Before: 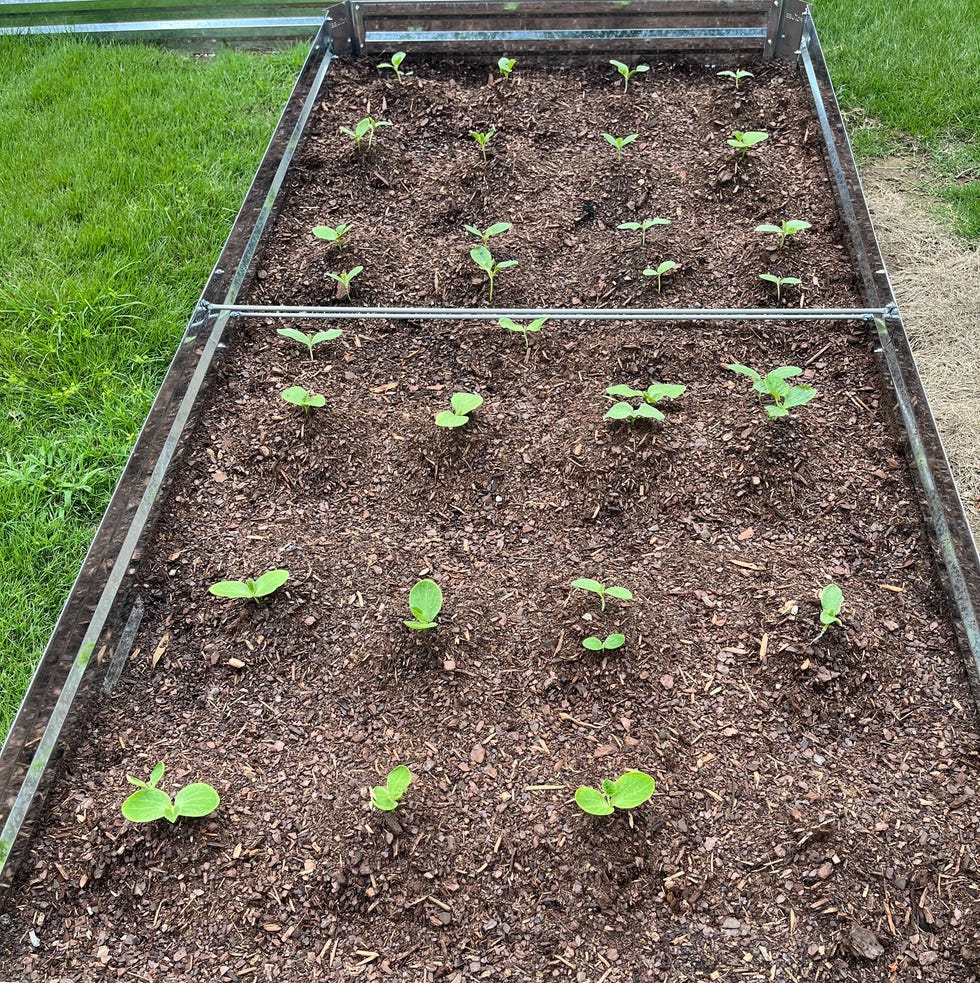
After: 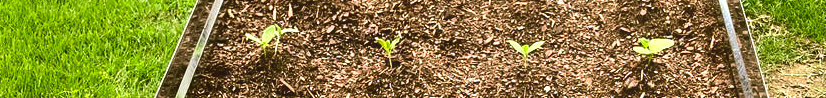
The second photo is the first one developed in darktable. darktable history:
crop and rotate: left 9.644%, top 9.491%, right 6.021%, bottom 80.509%
bloom: size 13.65%, threshold 98.39%, strength 4.82%
color correction: highlights a* 8.98, highlights b* 15.09, shadows a* -0.49, shadows b* 26.52
velvia: on, module defaults
tone equalizer: -8 EV -0.75 EV, -7 EV -0.7 EV, -6 EV -0.6 EV, -5 EV -0.4 EV, -3 EV 0.4 EV, -2 EV 0.6 EV, -1 EV 0.7 EV, +0 EV 0.75 EV, edges refinement/feathering 500, mask exposure compensation -1.57 EV, preserve details no
contrast brightness saturation: saturation 0.13
